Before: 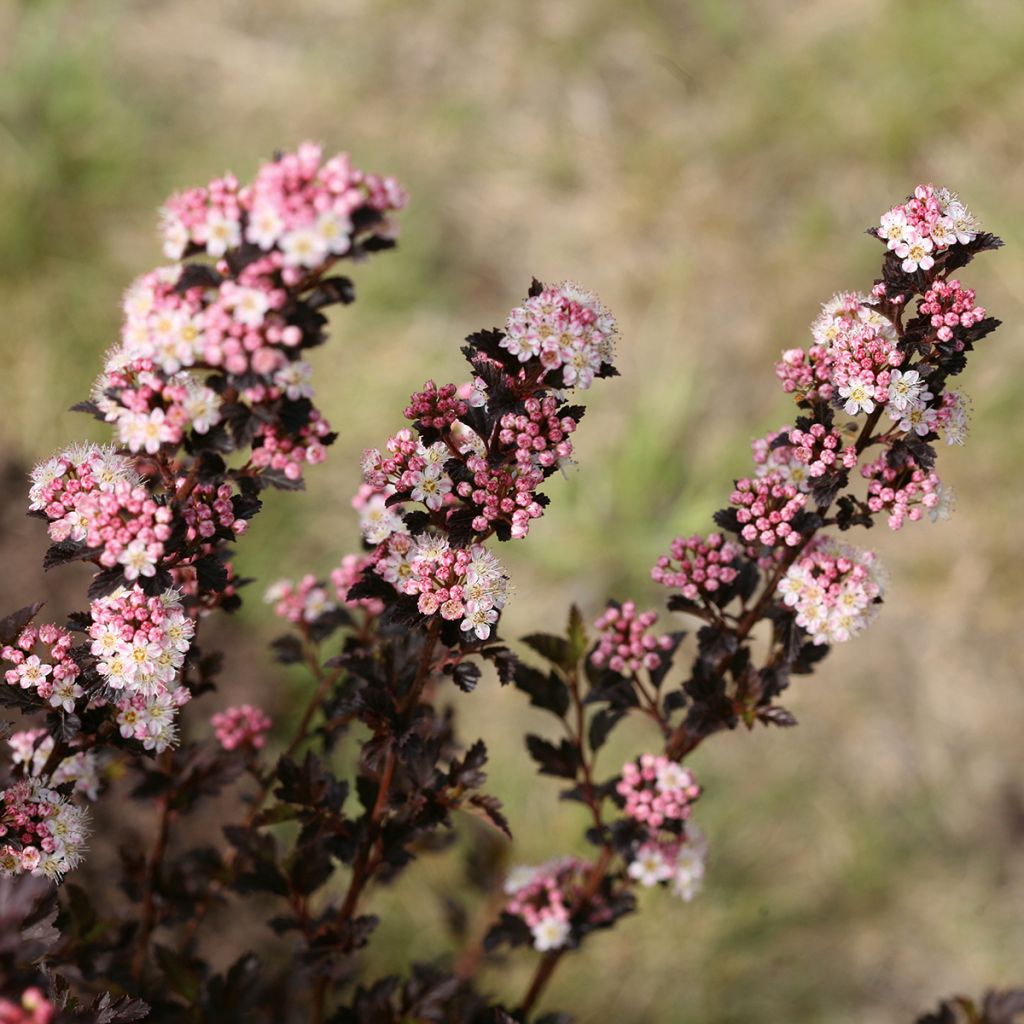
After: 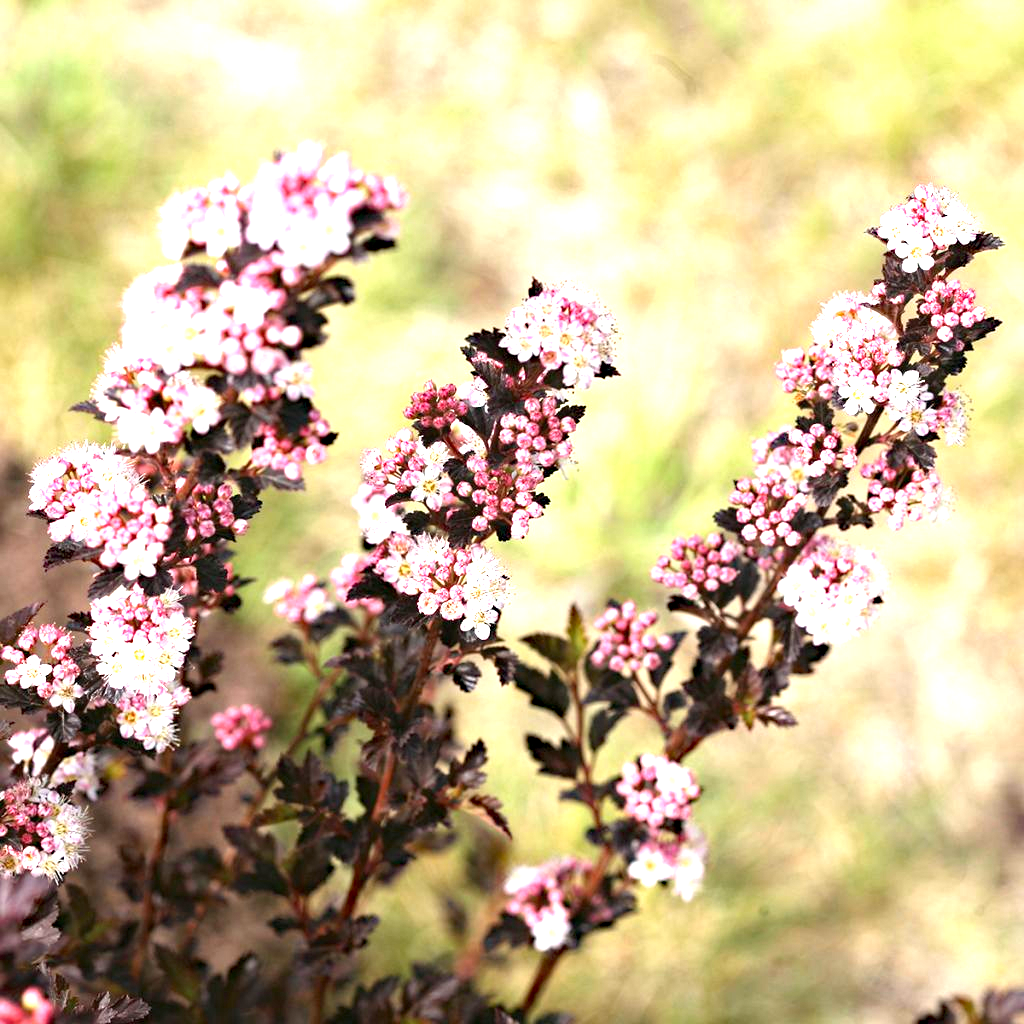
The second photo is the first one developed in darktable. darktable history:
exposure: black level correction 0, exposure 1.7 EV, compensate exposure bias true, compensate highlight preservation false
haze removal: strength 0.25, distance 0.25, compatibility mode true, adaptive false
white balance: emerald 1
